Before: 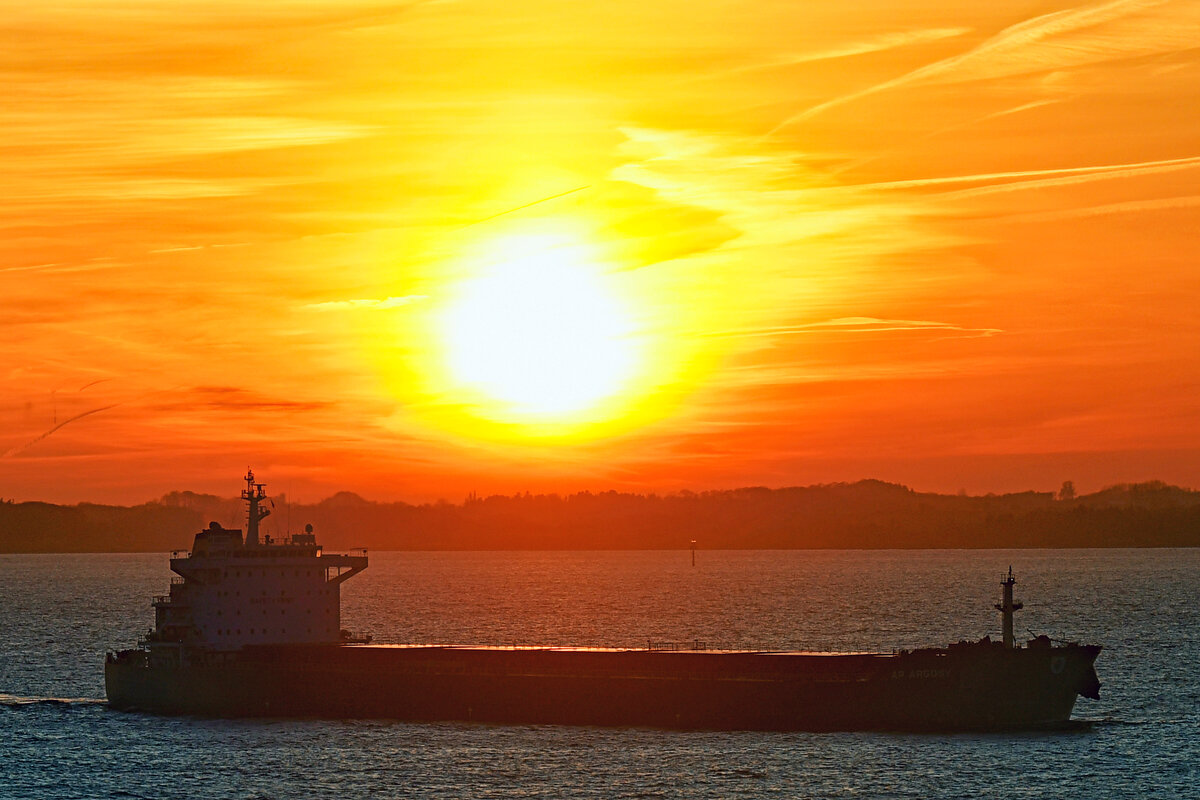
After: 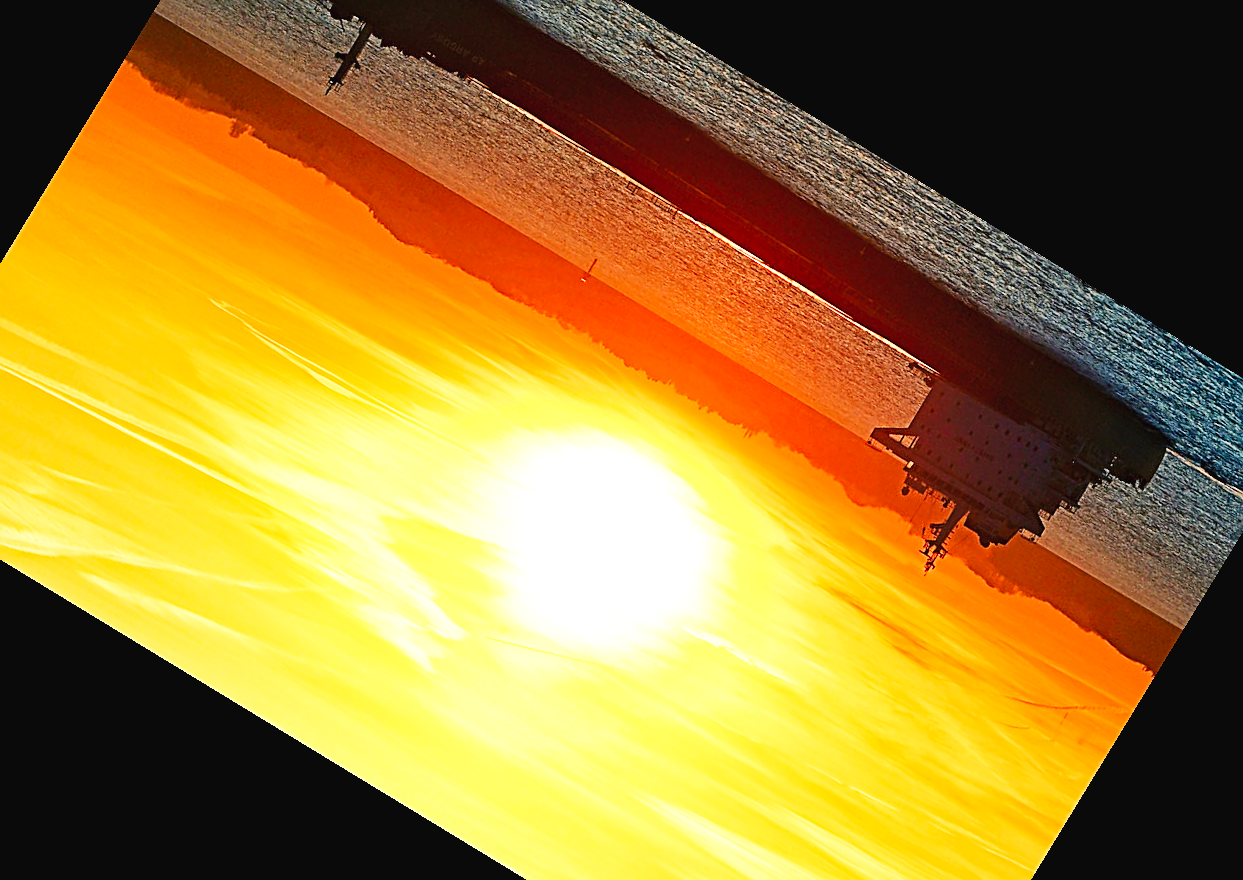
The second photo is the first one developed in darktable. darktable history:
sharpen: on, module defaults
base curve: curves: ch0 [(0, 0.003) (0.001, 0.002) (0.006, 0.004) (0.02, 0.022) (0.048, 0.086) (0.094, 0.234) (0.162, 0.431) (0.258, 0.629) (0.385, 0.8) (0.548, 0.918) (0.751, 0.988) (1, 1)], preserve colors none
crop and rotate: angle 148.68°, left 9.111%, top 15.603%, right 4.588%, bottom 17.041%
